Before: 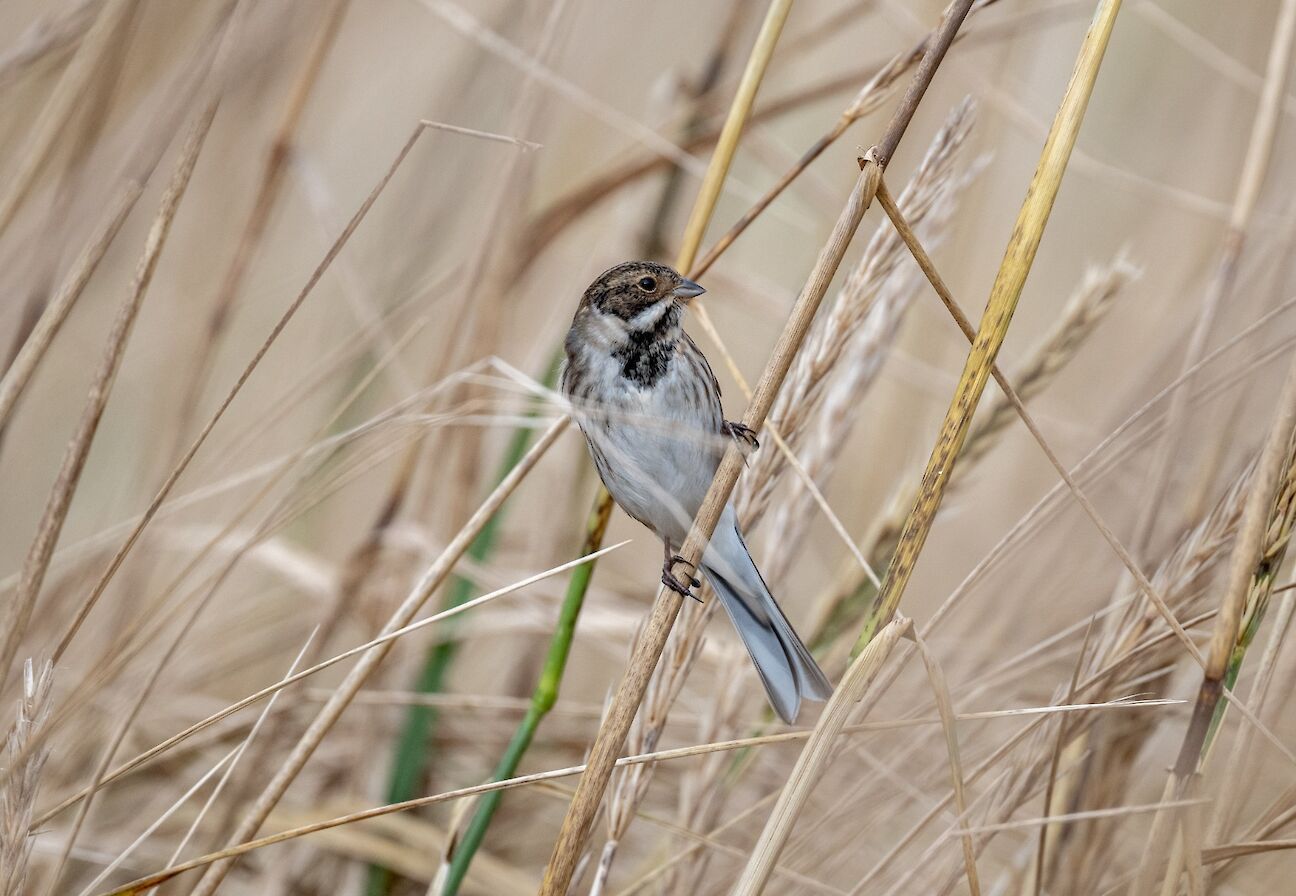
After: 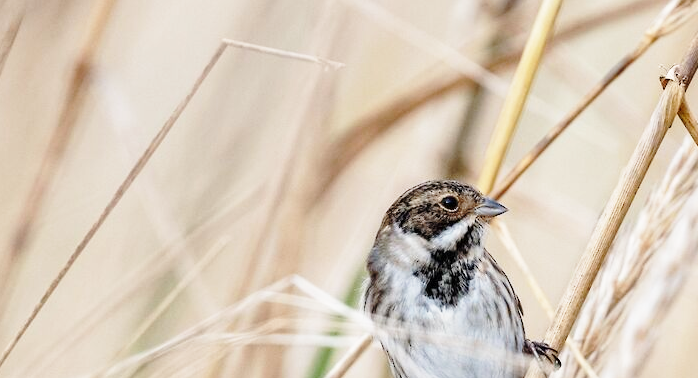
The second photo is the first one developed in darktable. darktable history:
base curve: curves: ch0 [(0, 0) (0.028, 0.03) (0.121, 0.232) (0.46, 0.748) (0.859, 0.968) (1, 1)], preserve colors none
crop: left 15.306%, top 9.065%, right 30.789%, bottom 48.638%
